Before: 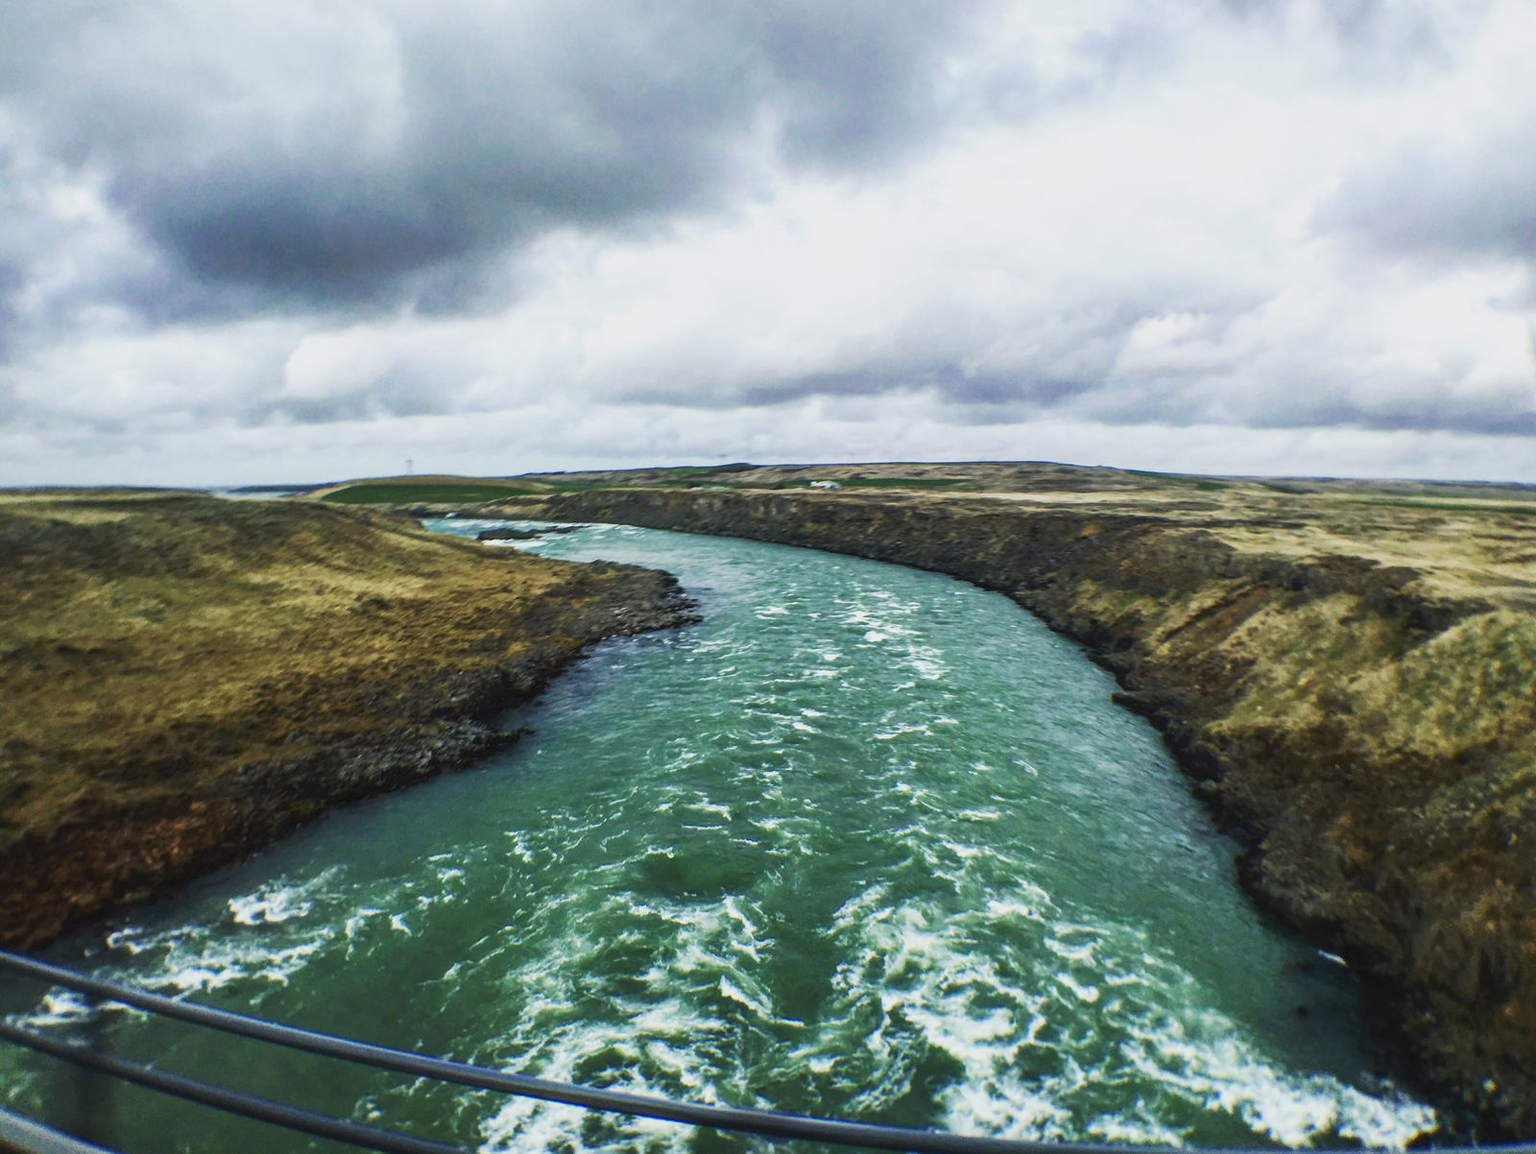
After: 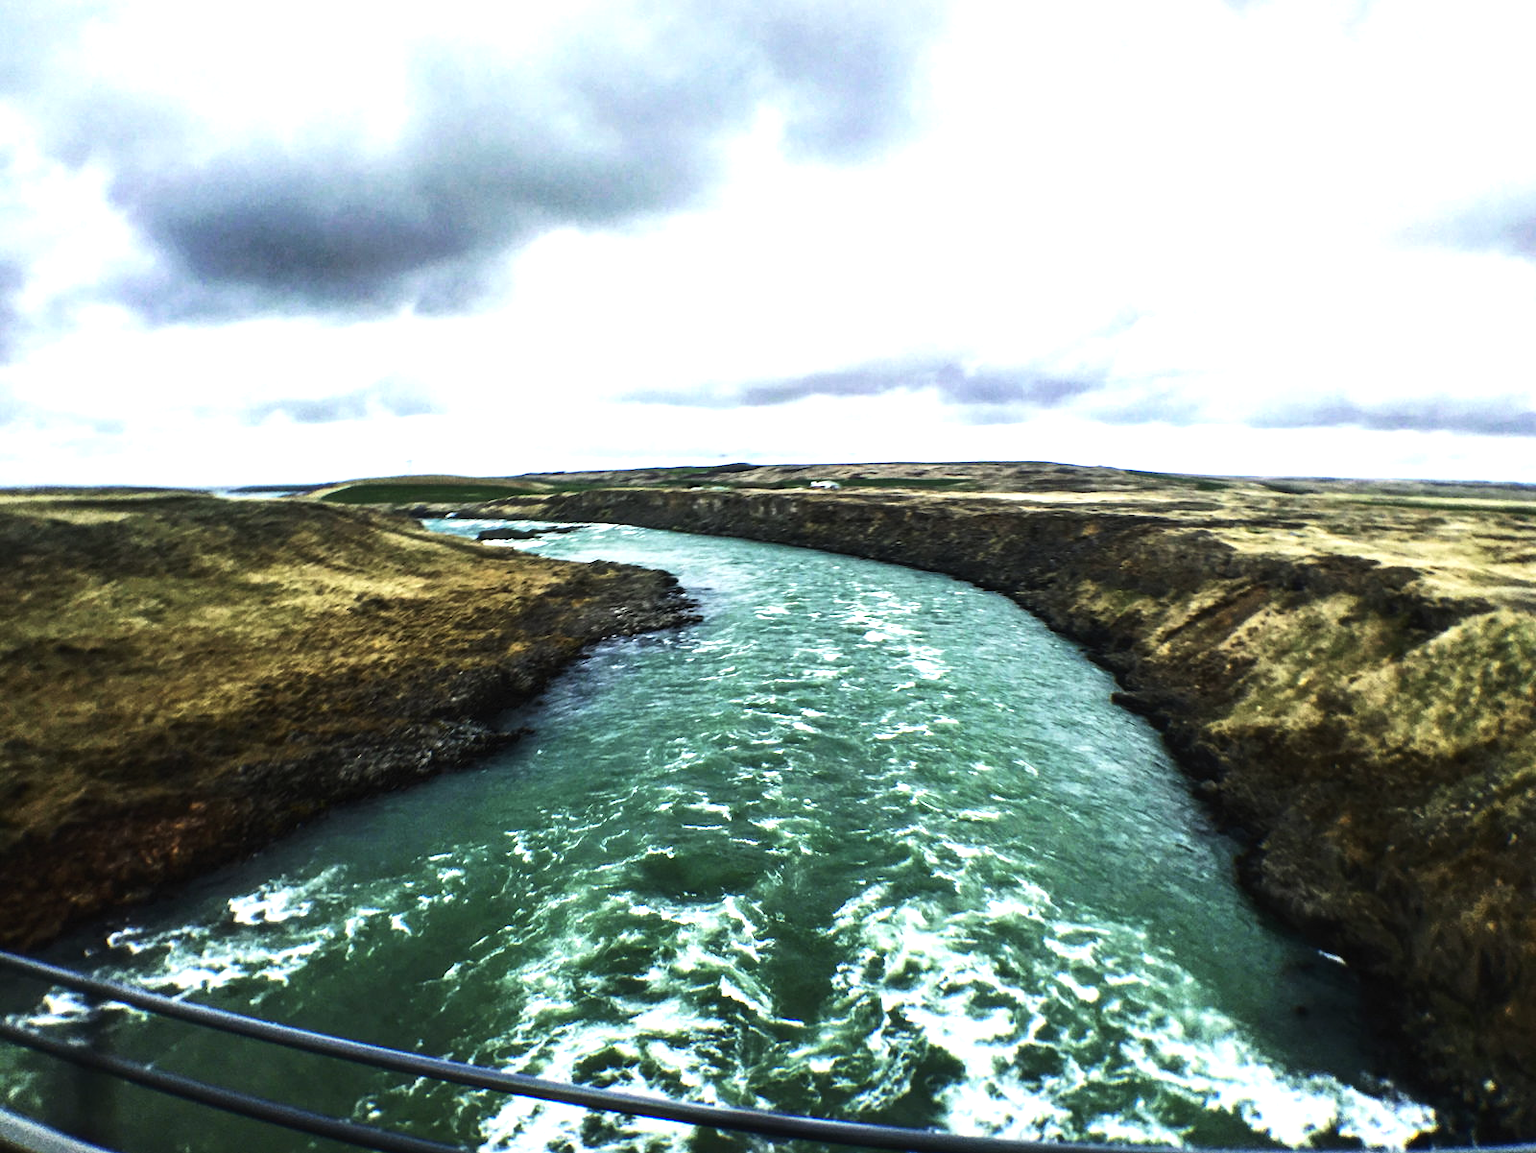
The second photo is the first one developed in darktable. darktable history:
tone equalizer: -8 EV -1.08 EV, -7 EV -0.986 EV, -6 EV -0.883 EV, -5 EV -0.562 EV, -3 EV 0.592 EV, -2 EV 0.891 EV, -1 EV 0.991 EV, +0 EV 1.08 EV, edges refinement/feathering 500, mask exposure compensation -1.57 EV, preserve details no
